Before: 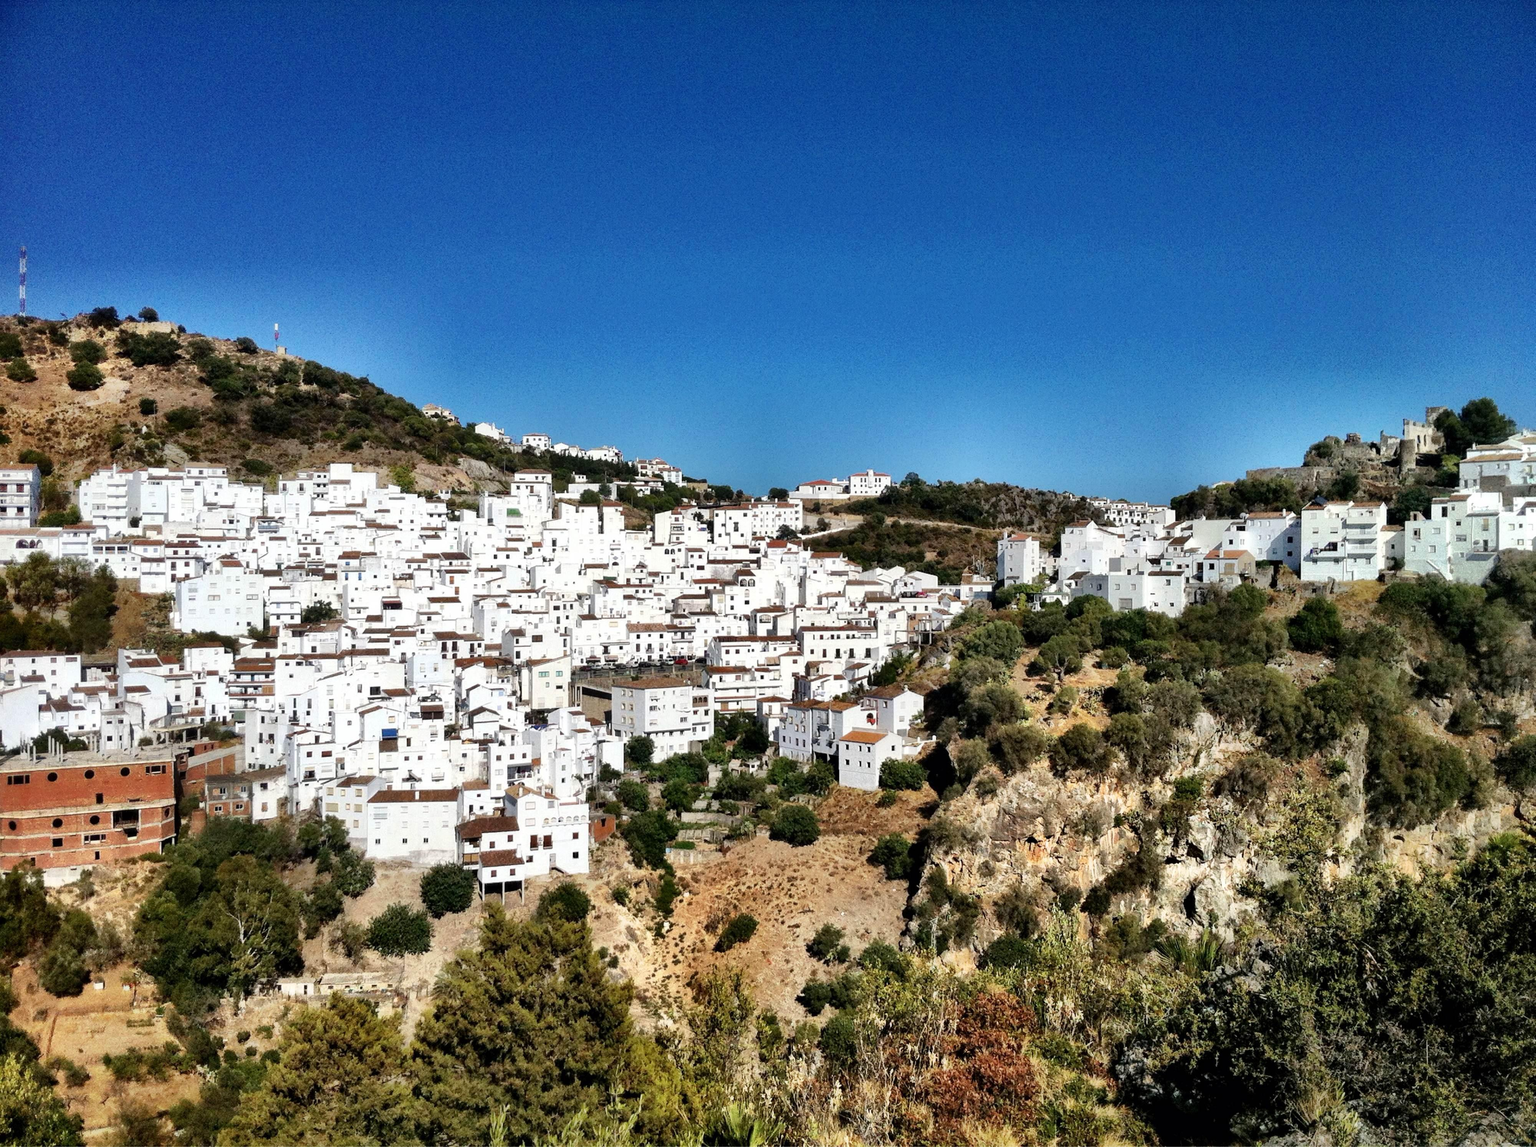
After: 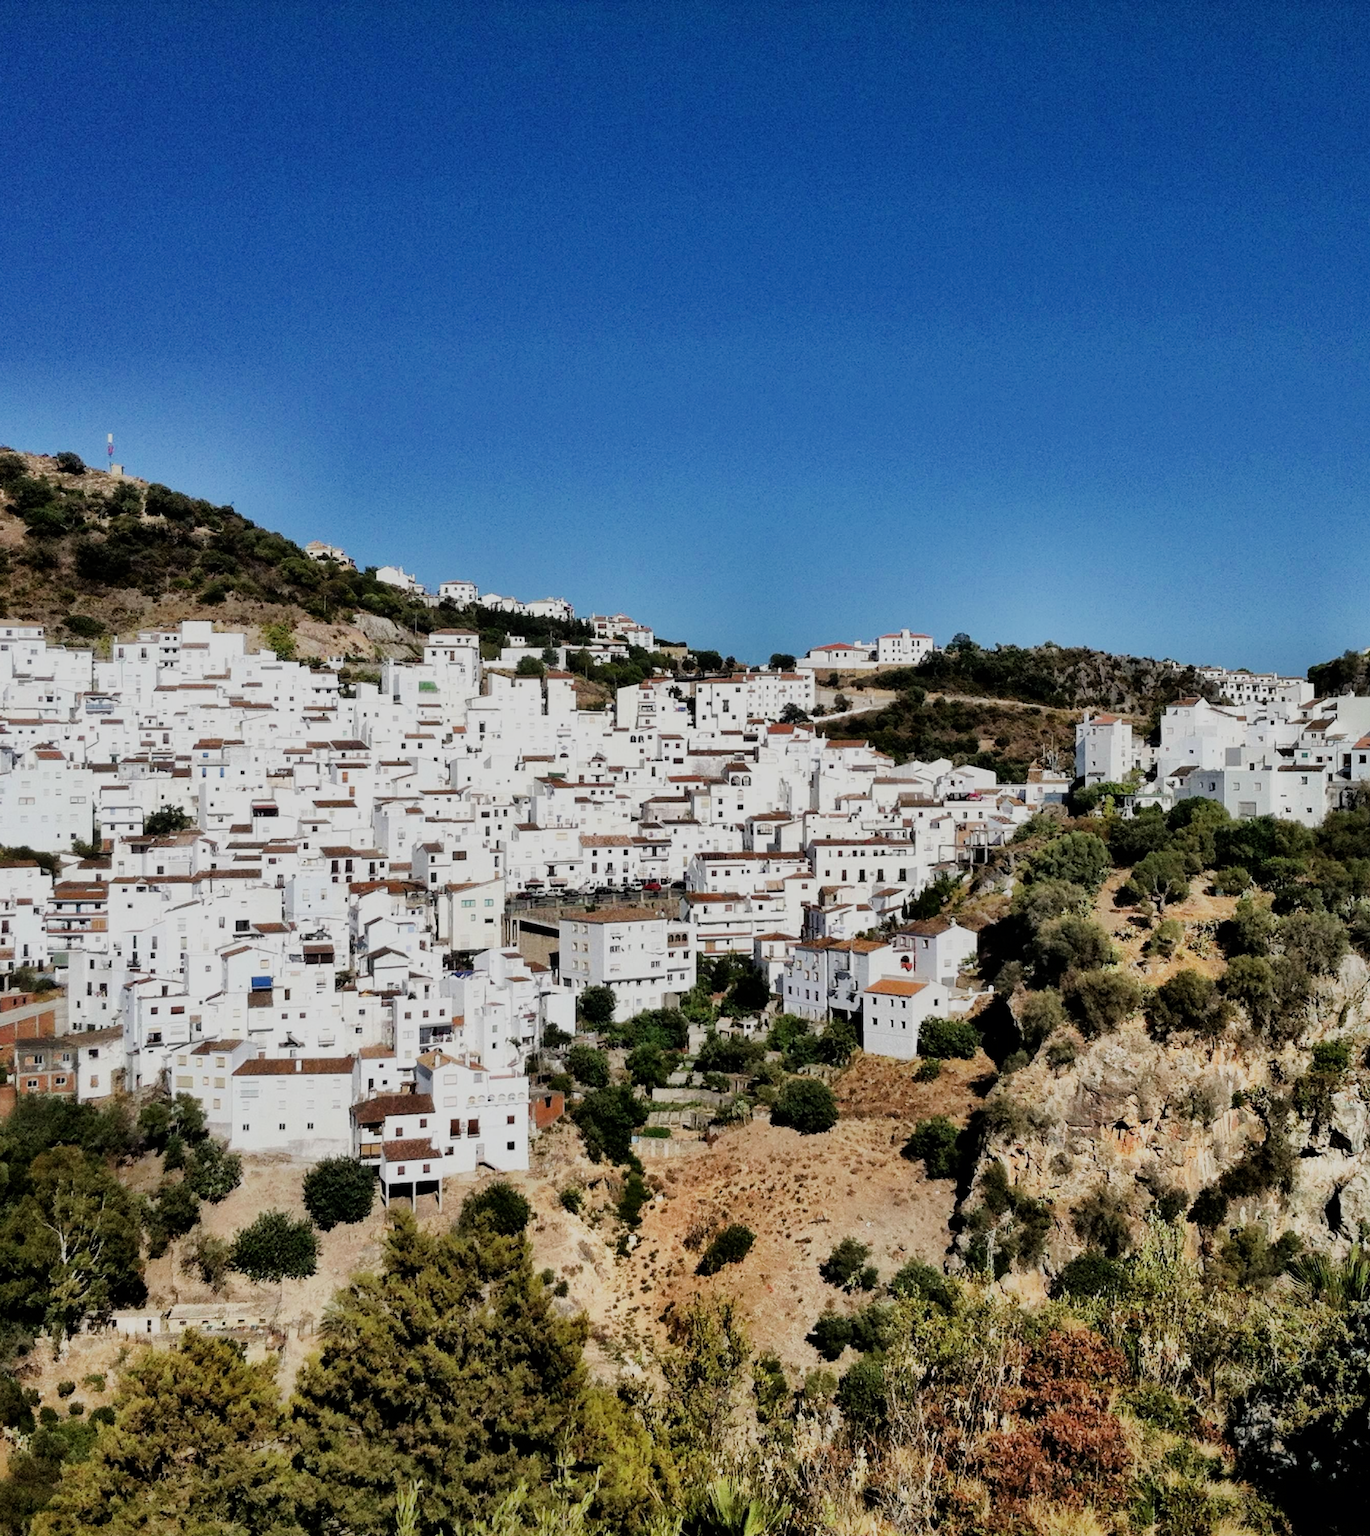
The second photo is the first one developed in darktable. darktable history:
crop and rotate: left 12.673%, right 20.66%
filmic rgb: black relative exposure -7.65 EV, white relative exposure 4.56 EV, hardness 3.61
